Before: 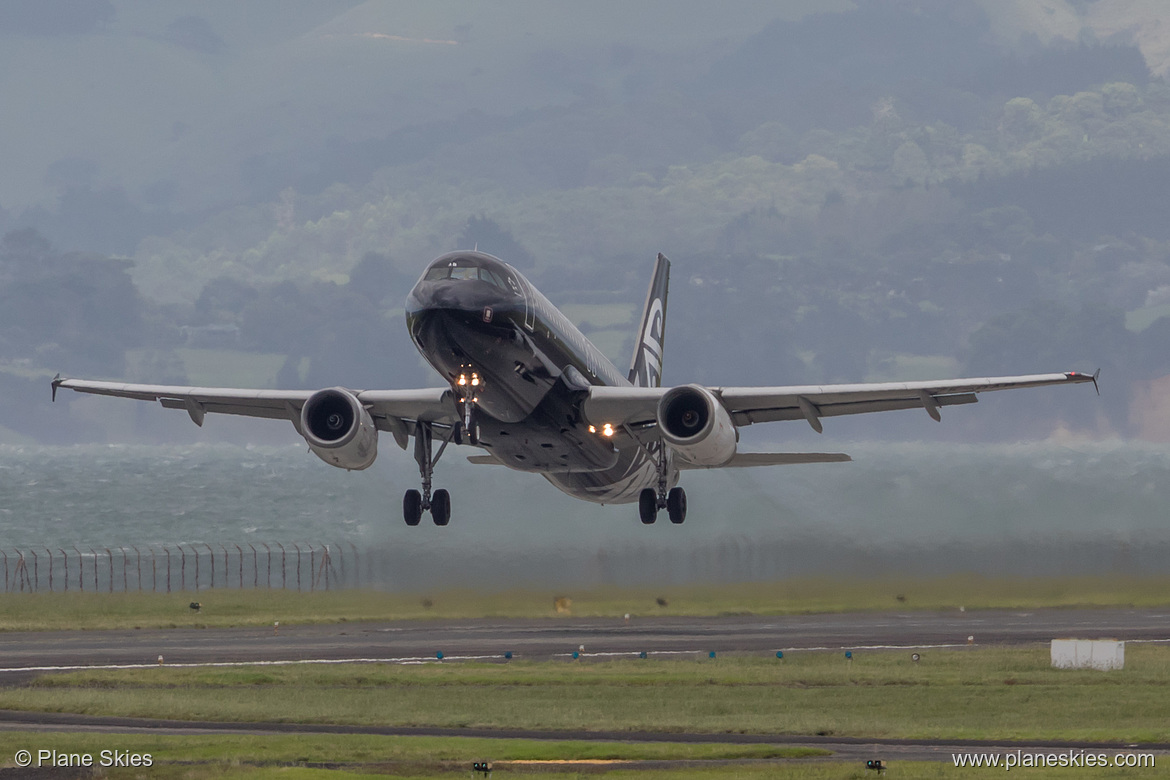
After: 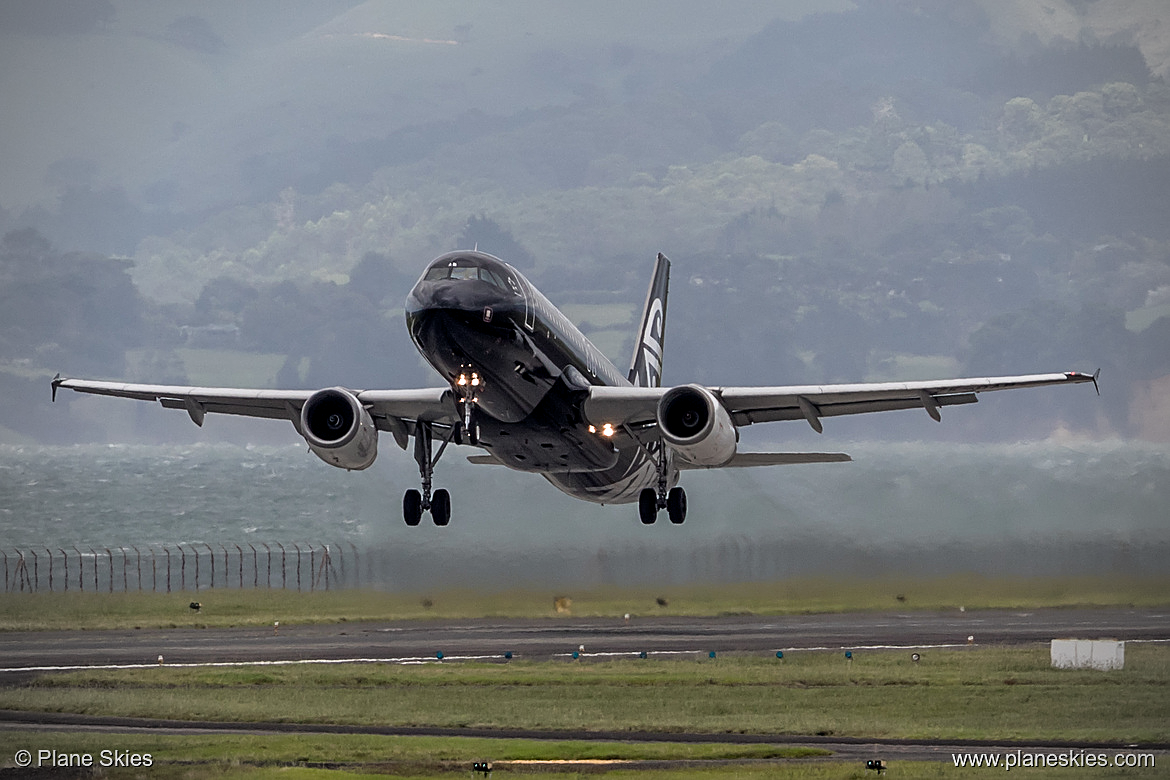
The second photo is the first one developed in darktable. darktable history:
filmic rgb: black relative exposure -9.06 EV, white relative exposure 2.3 EV, hardness 7.5
sharpen: on, module defaults
vignetting: fall-off radius 44.87%
exposure: black level correction 0.008, exposure 0.095 EV, compensate highlight preservation false
